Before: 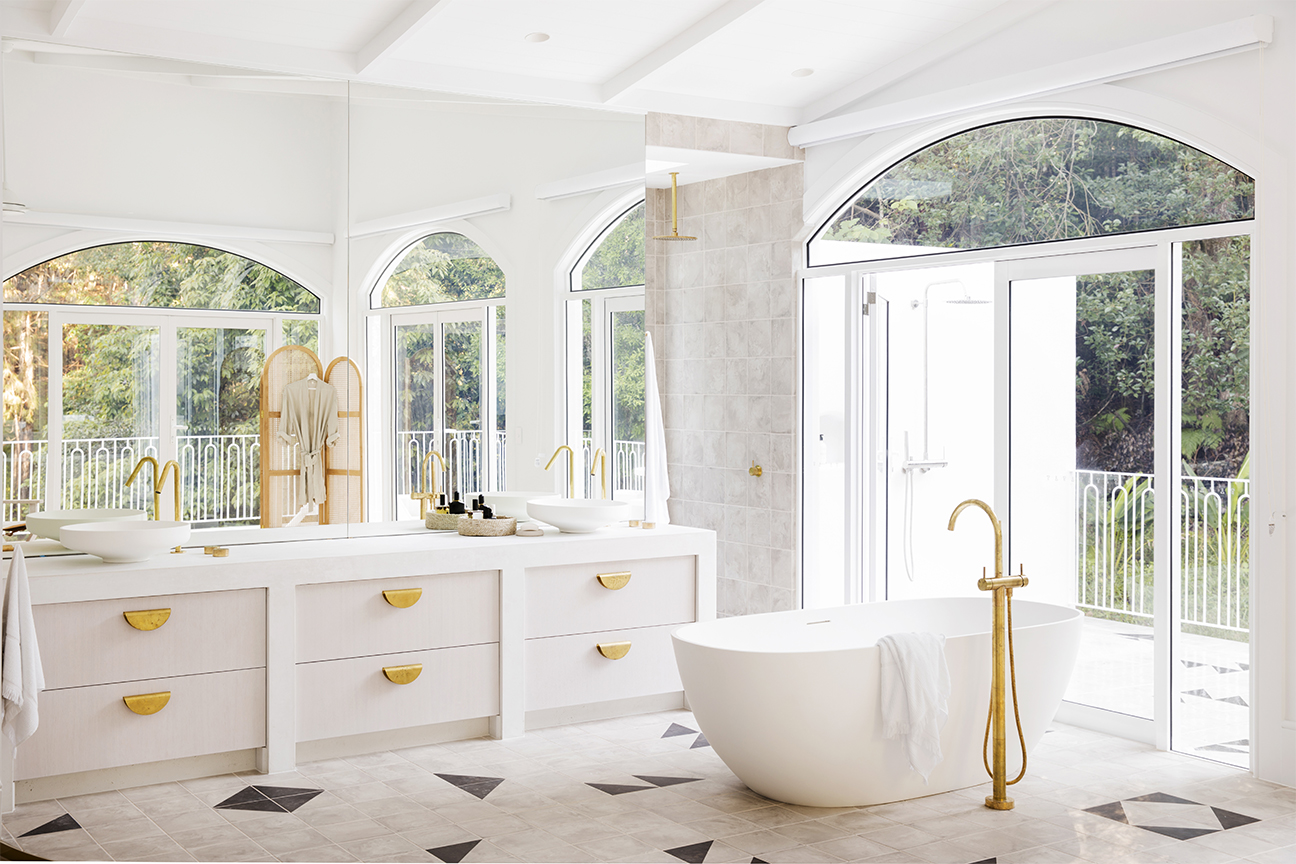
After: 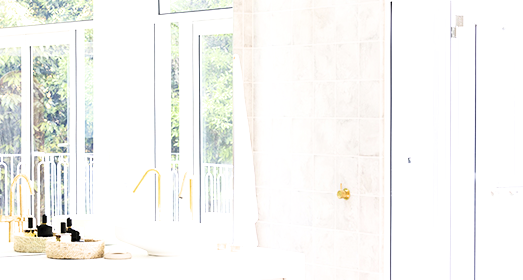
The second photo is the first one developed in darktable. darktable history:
exposure: black level correction 0, exposure 1.103 EV, compensate exposure bias true, compensate highlight preservation false
shadows and highlights: shadows 30.78, highlights 1.19, soften with gaussian
filmic rgb: black relative exposure -9.43 EV, white relative exposure 3.04 EV, hardness 6.12
crop: left 31.836%, top 32.082%, right 27.752%, bottom 35.442%
